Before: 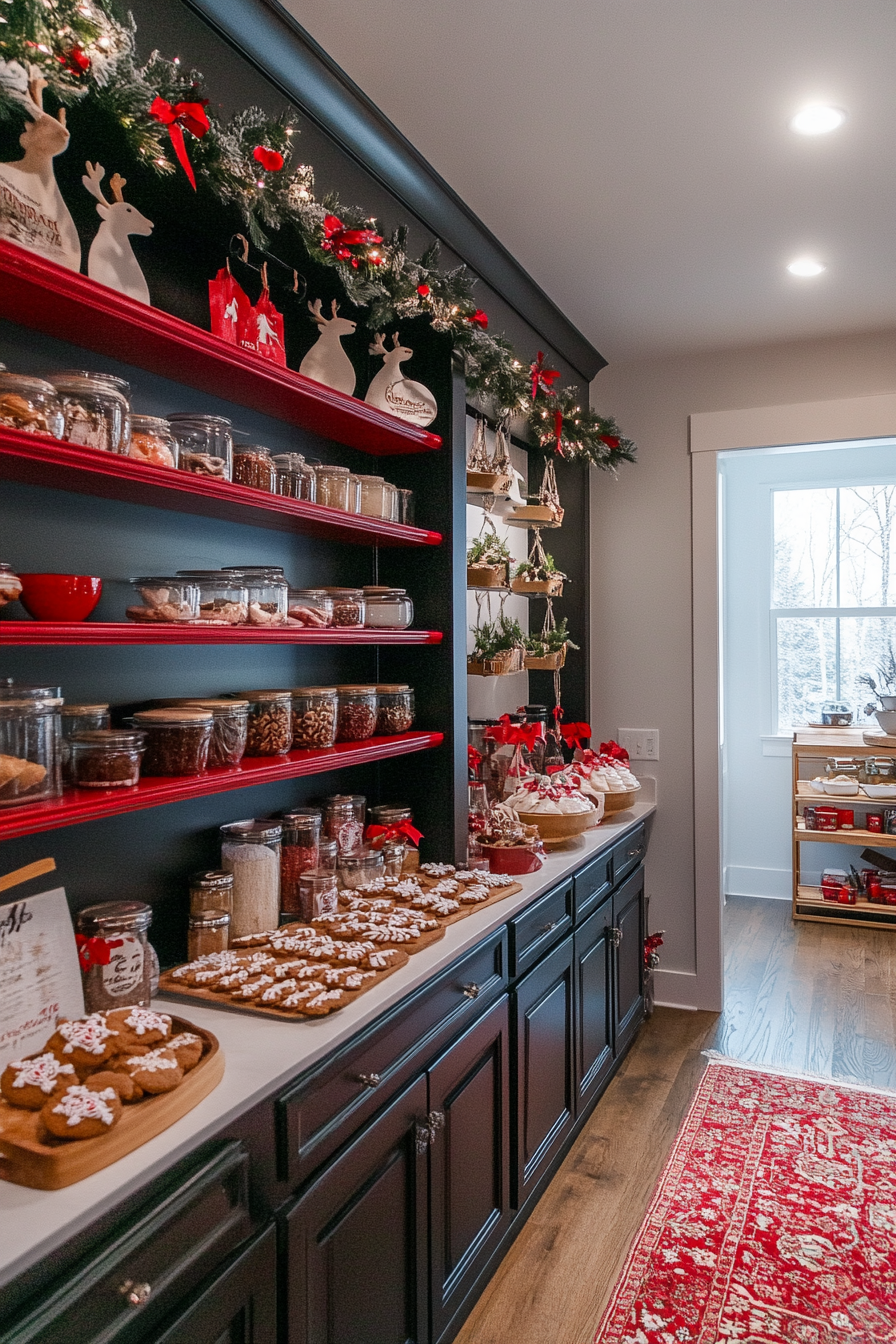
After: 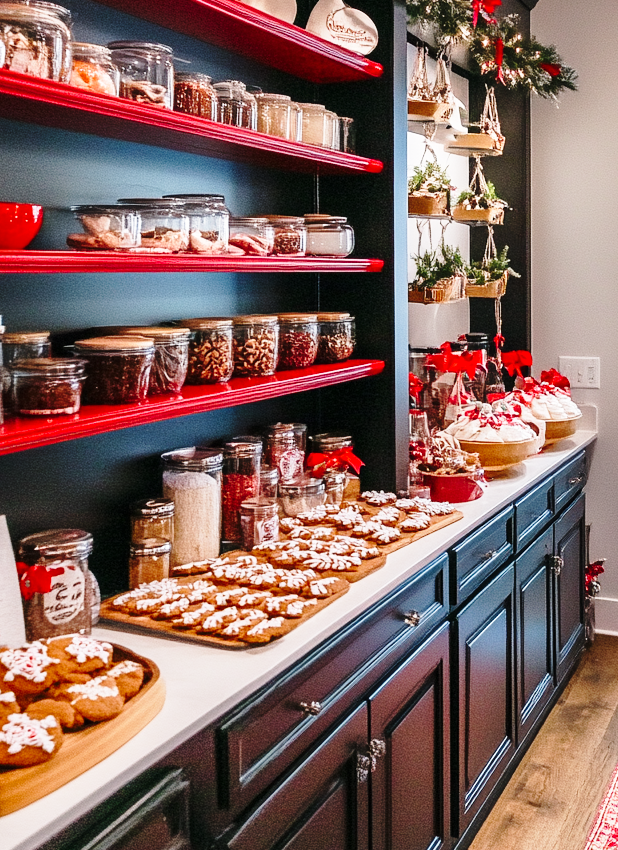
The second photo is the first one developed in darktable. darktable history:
shadows and highlights: shadows 53.02, soften with gaussian
tone equalizer: -7 EV 0.096 EV
crop: left 6.636%, top 27.724%, right 24.342%, bottom 8.971%
exposure: exposure 0.084 EV, compensate exposure bias true, compensate highlight preservation false
base curve: curves: ch0 [(0, 0) (0.028, 0.03) (0.105, 0.232) (0.387, 0.748) (0.754, 0.968) (1, 1)], preserve colors none
